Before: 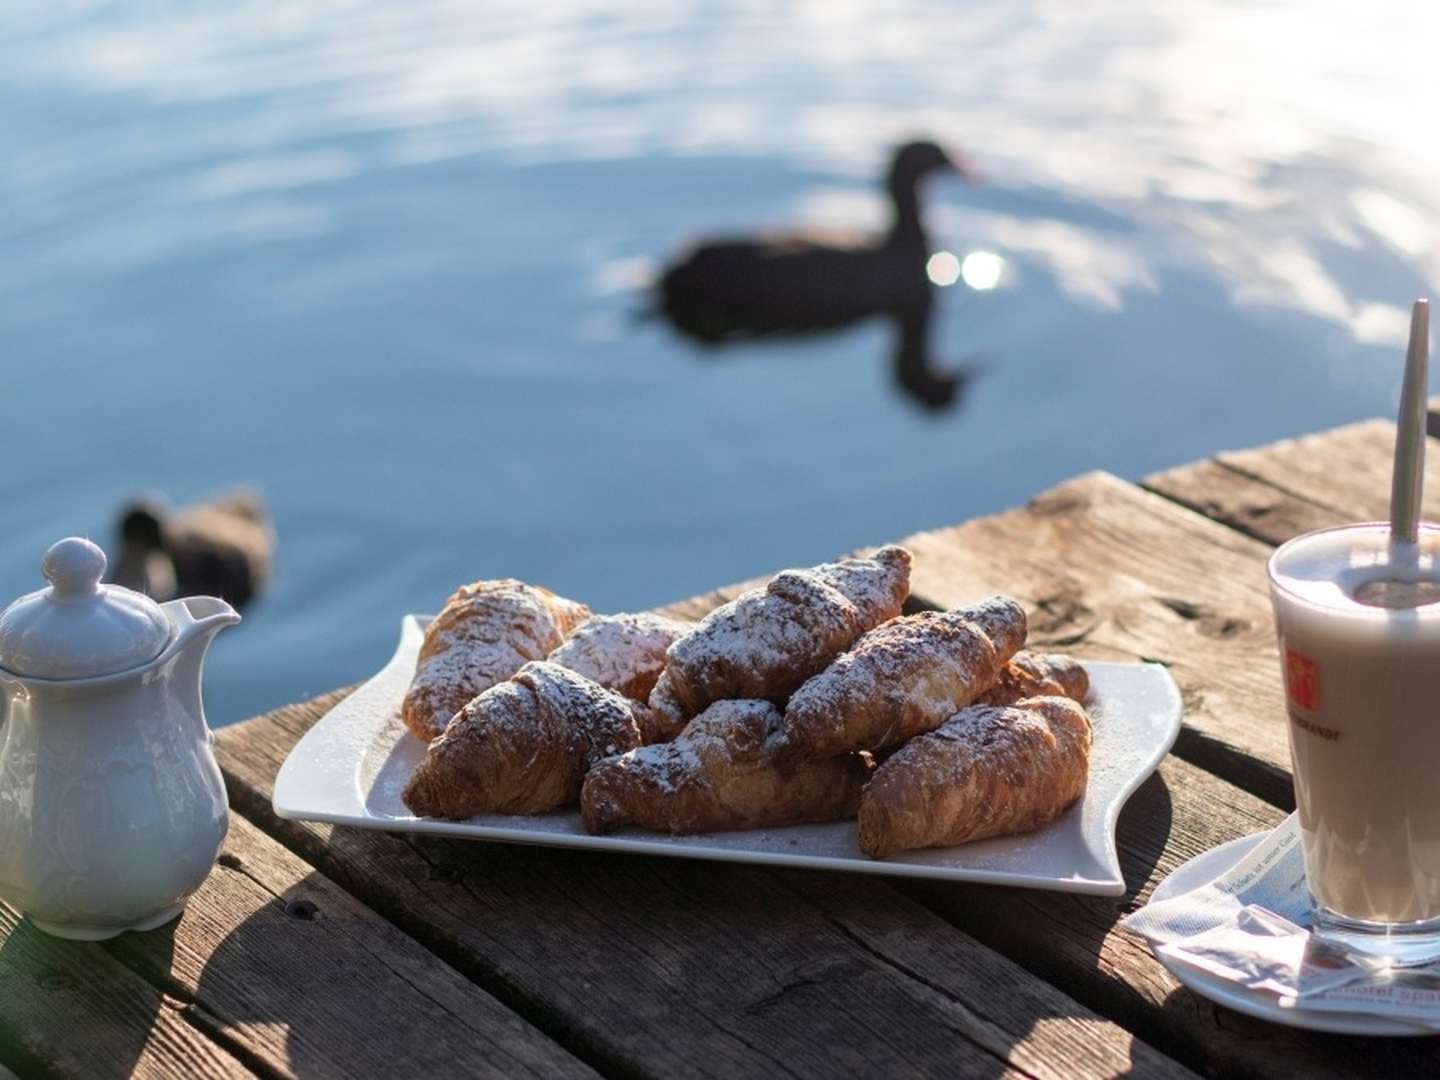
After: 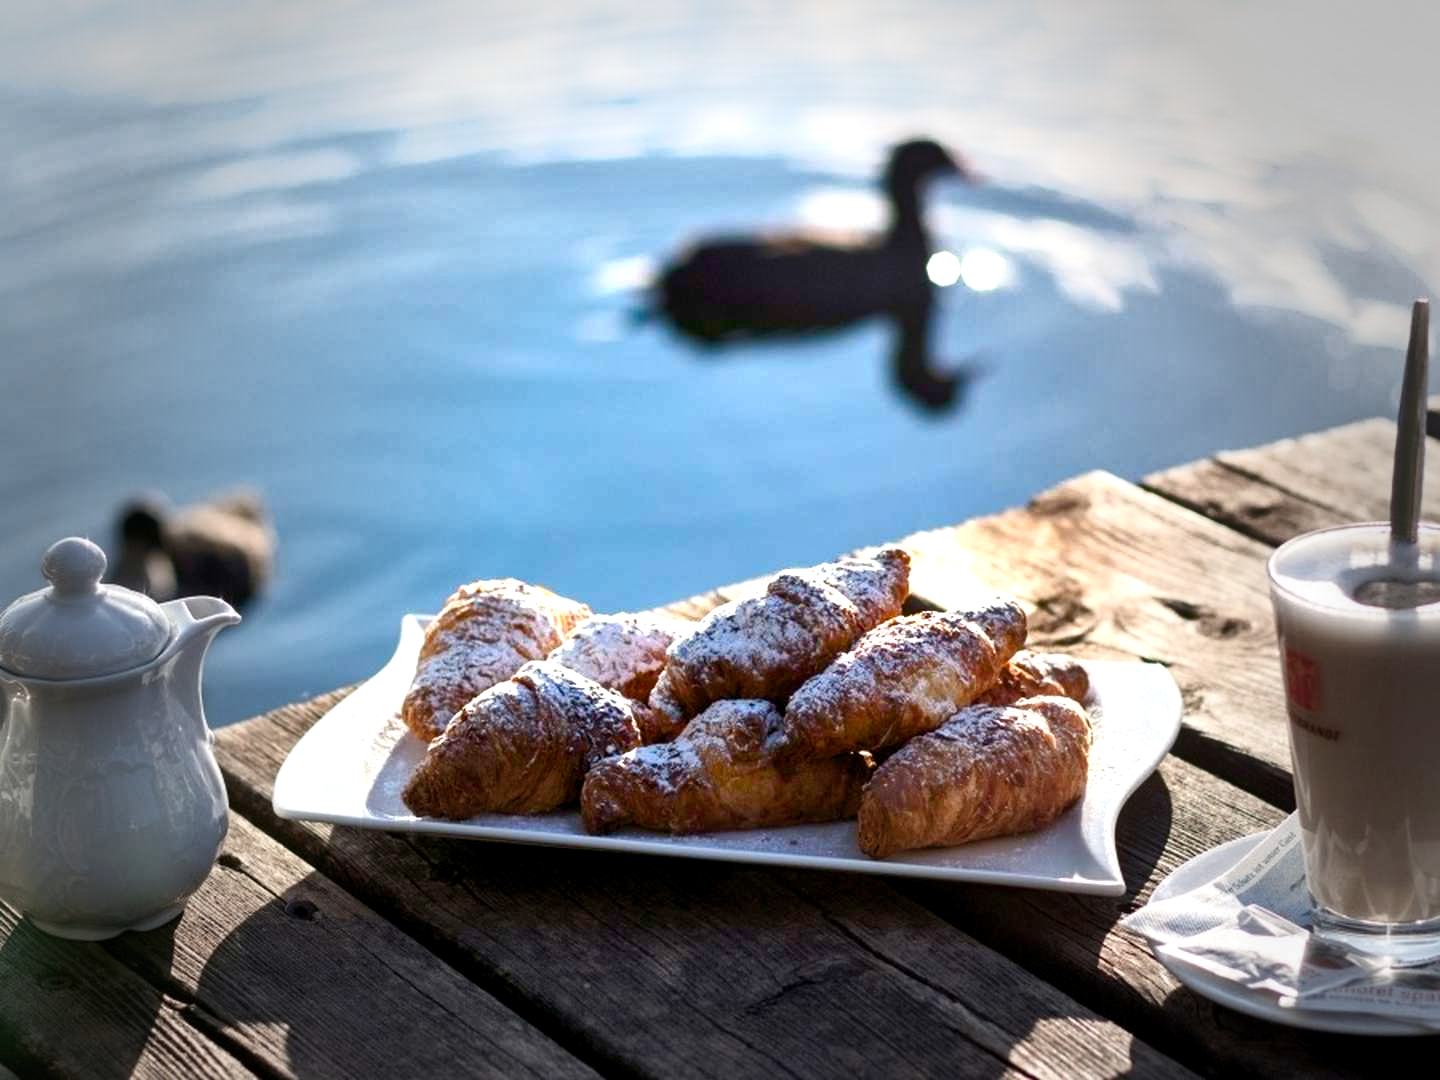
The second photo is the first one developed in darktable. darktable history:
exposure: exposure 0.605 EV, compensate exposure bias true, compensate highlight preservation false
vignetting: fall-off start 32.92%, fall-off radius 64.44%, brightness -0.575, width/height ratio 0.958
color balance rgb: global offset › luminance -0.507%, linear chroma grading › shadows 9.621%, linear chroma grading › highlights 10.384%, linear chroma grading › global chroma 15.459%, linear chroma grading › mid-tones 14.917%, perceptual saturation grading › global saturation 20%, perceptual saturation grading › highlights -50.2%, perceptual saturation grading › shadows 30.172%, perceptual brilliance grading › global brilliance -16.978%, perceptual brilliance grading › highlights 28.112%, global vibrance 20%
shadows and highlights: shadows 35.03, highlights -35.12, soften with gaussian
